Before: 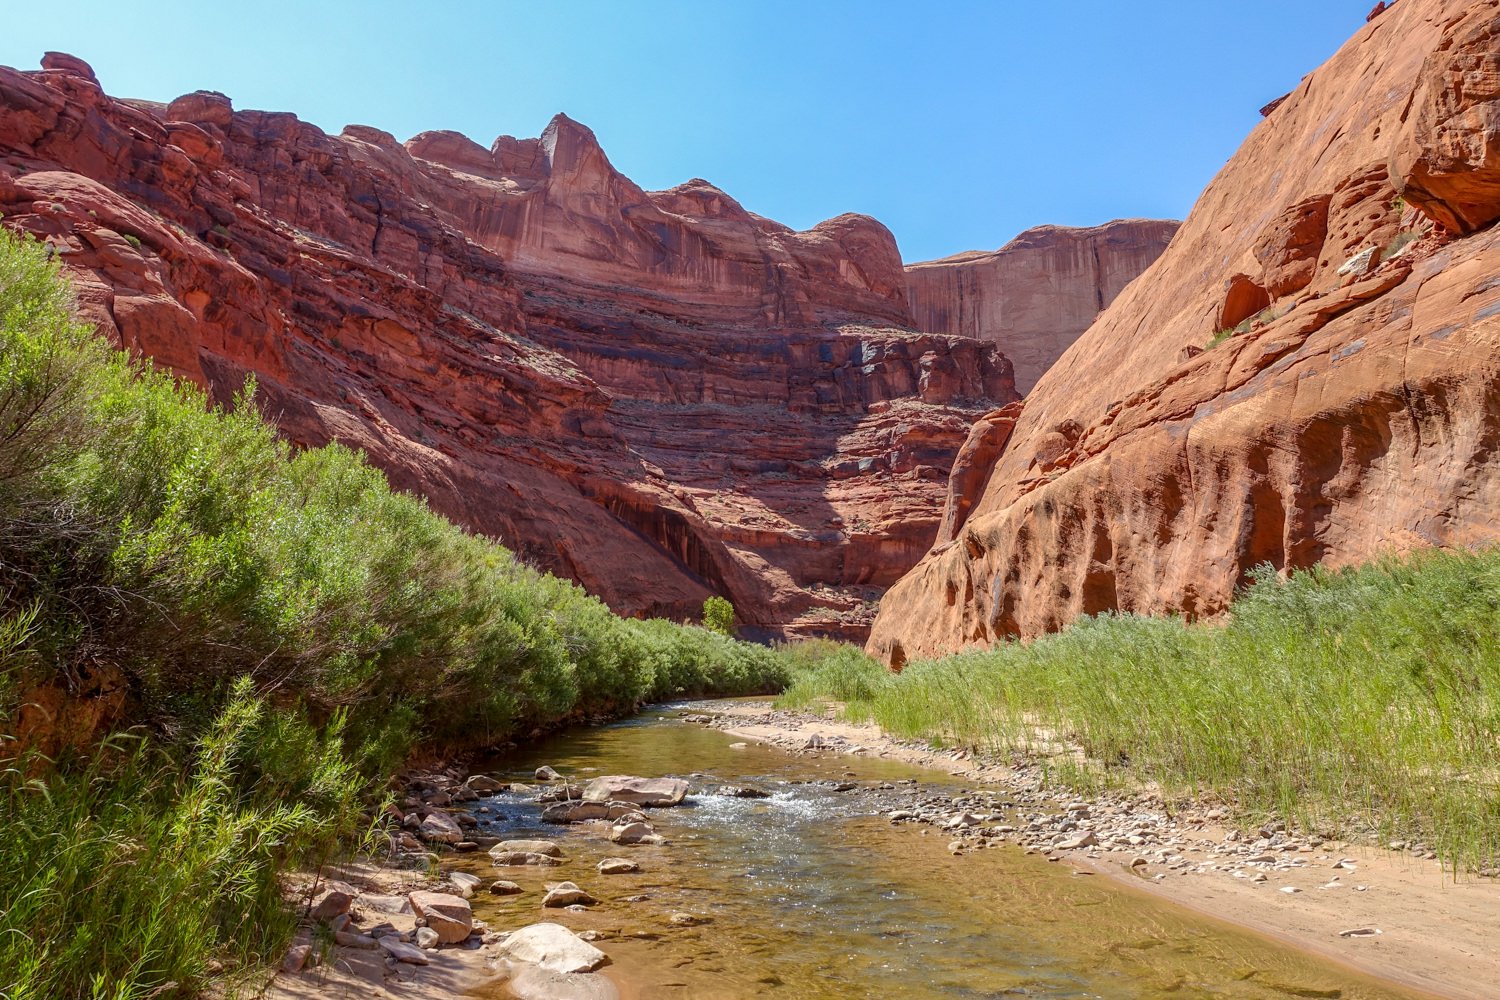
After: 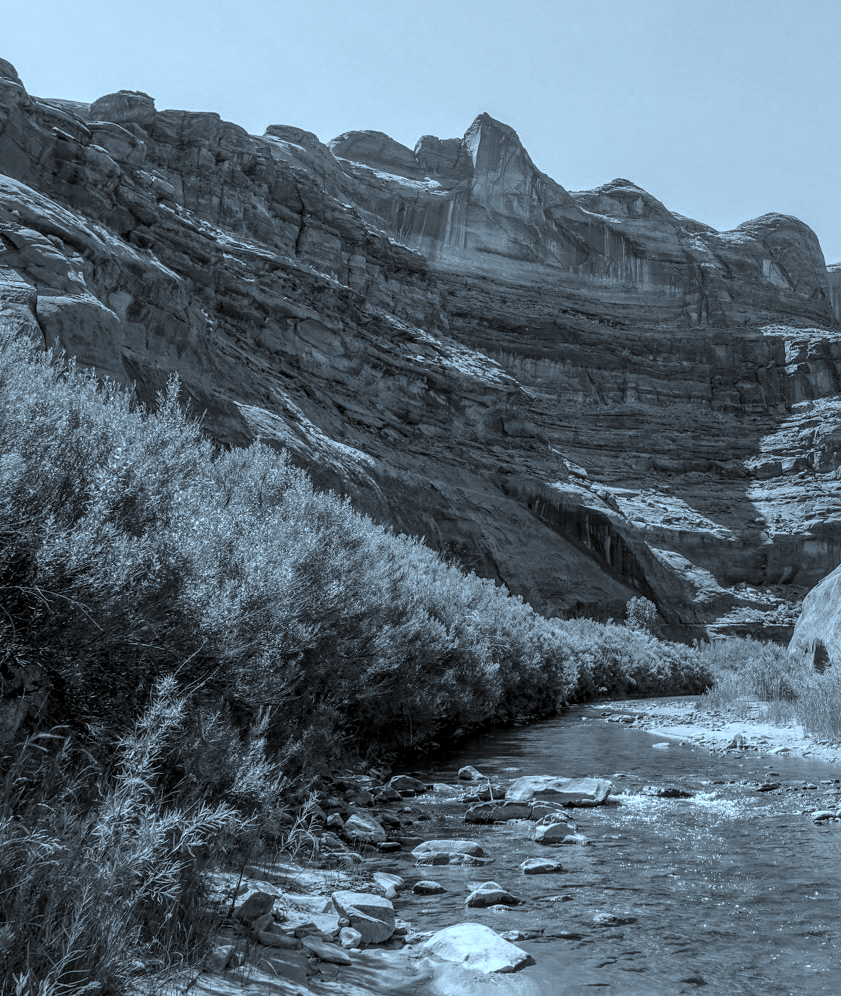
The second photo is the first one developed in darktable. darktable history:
crop: left 5.189%, right 38.678%
color calibration: output gray [0.22, 0.42, 0.37, 0], illuminant same as pipeline (D50), adaptation XYZ, x 0.346, y 0.358, temperature 5007.79 K, saturation algorithm version 1 (2020)
local contrast: on, module defaults
color correction: highlights a* -9.65, highlights b* -21.81
